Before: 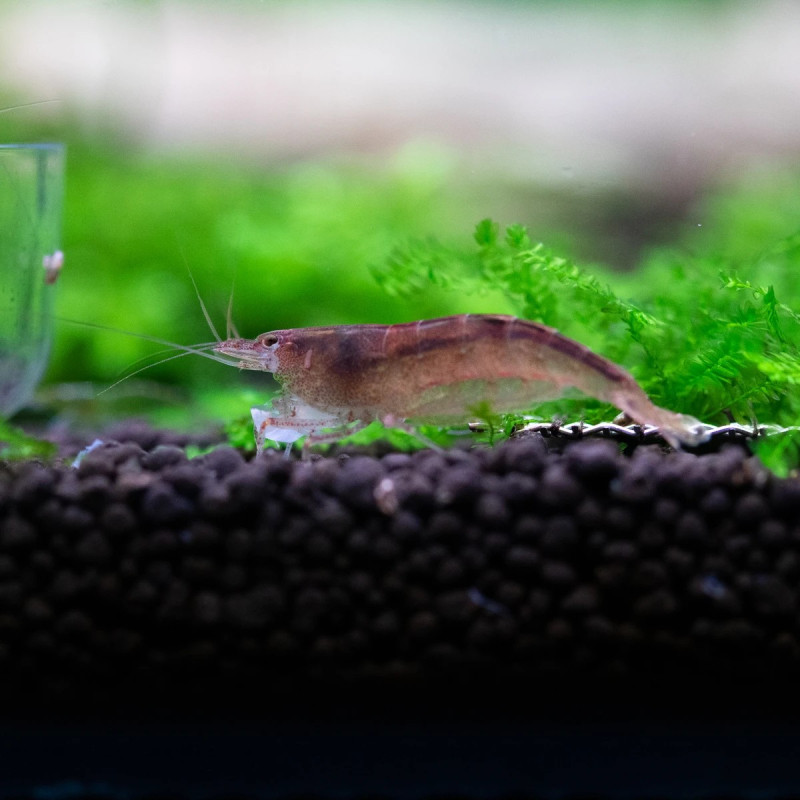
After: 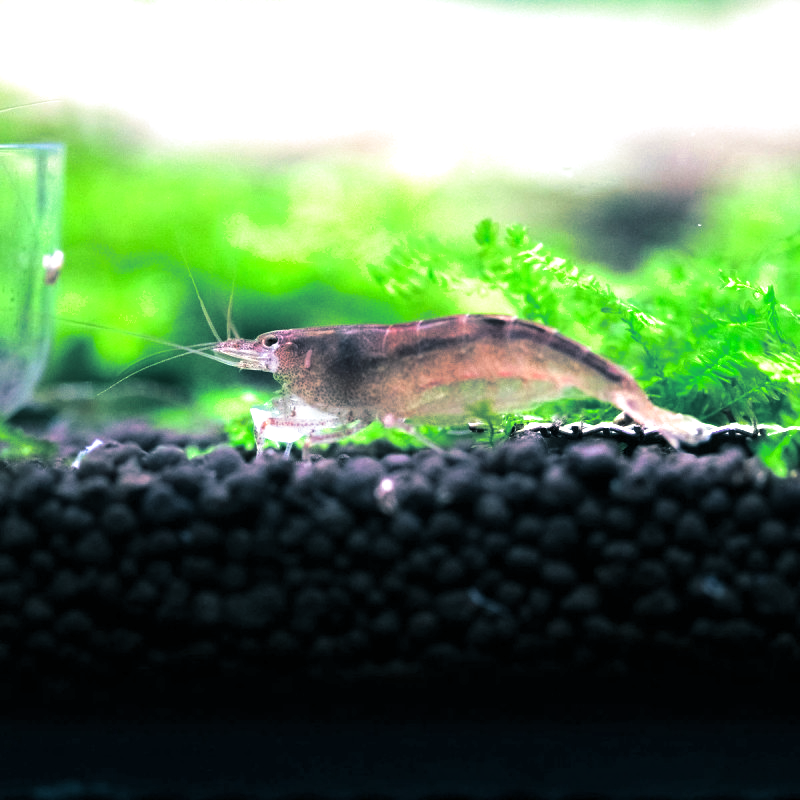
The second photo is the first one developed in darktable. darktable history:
exposure: exposure 0.566 EV, compensate highlight preservation false
split-toning: shadows › hue 205.2°, shadows › saturation 0.43, highlights › hue 54°, highlights › saturation 0.54
tone equalizer: -8 EV 0.001 EV, -7 EV -0.002 EV, -6 EV 0.002 EV, -5 EV -0.03 EV, -4 EV -0.116 EV, -3 EV -0.169 EV, -2 EV 0.24 EV, -1 EV 0.702 EV, +0 EV 0.493 EV
